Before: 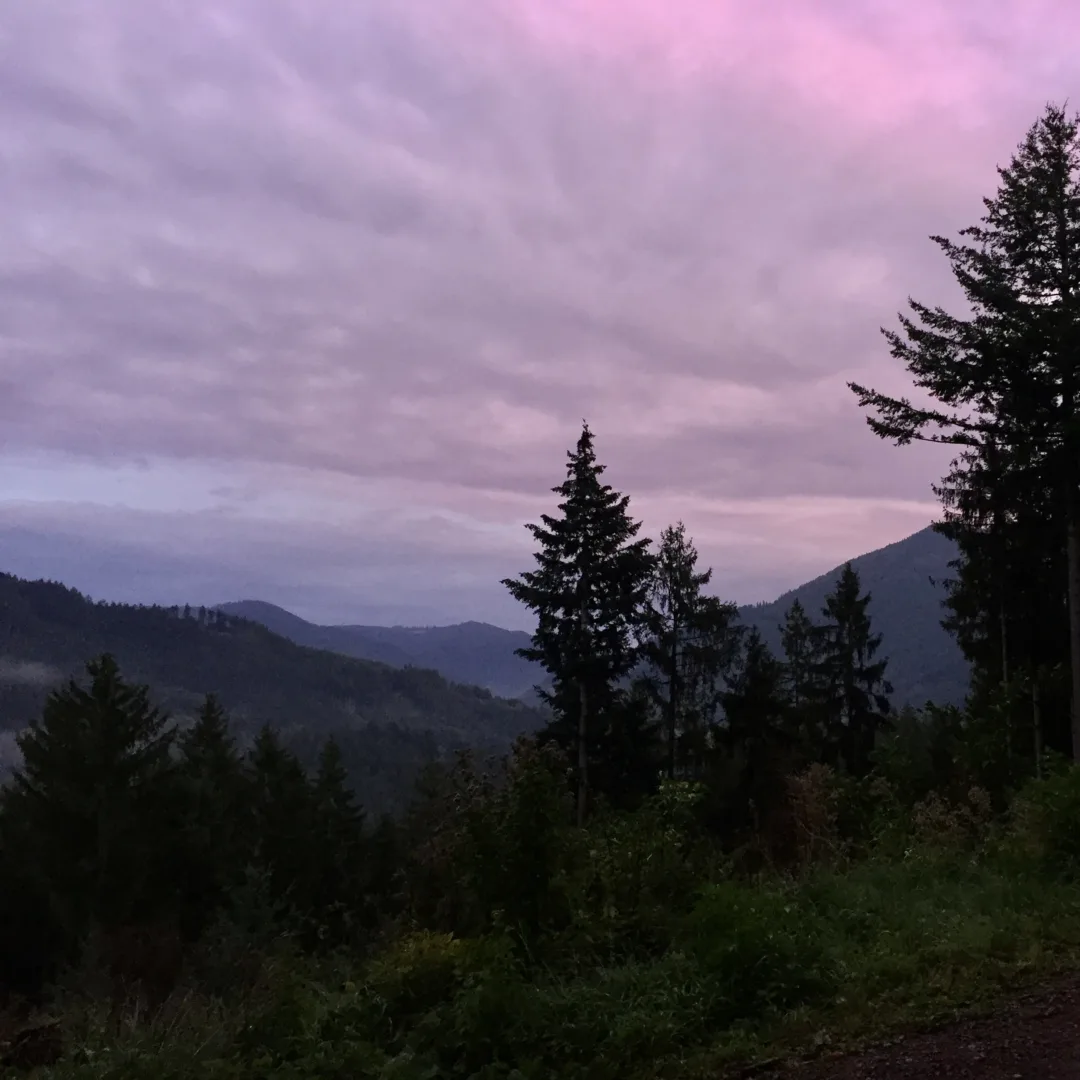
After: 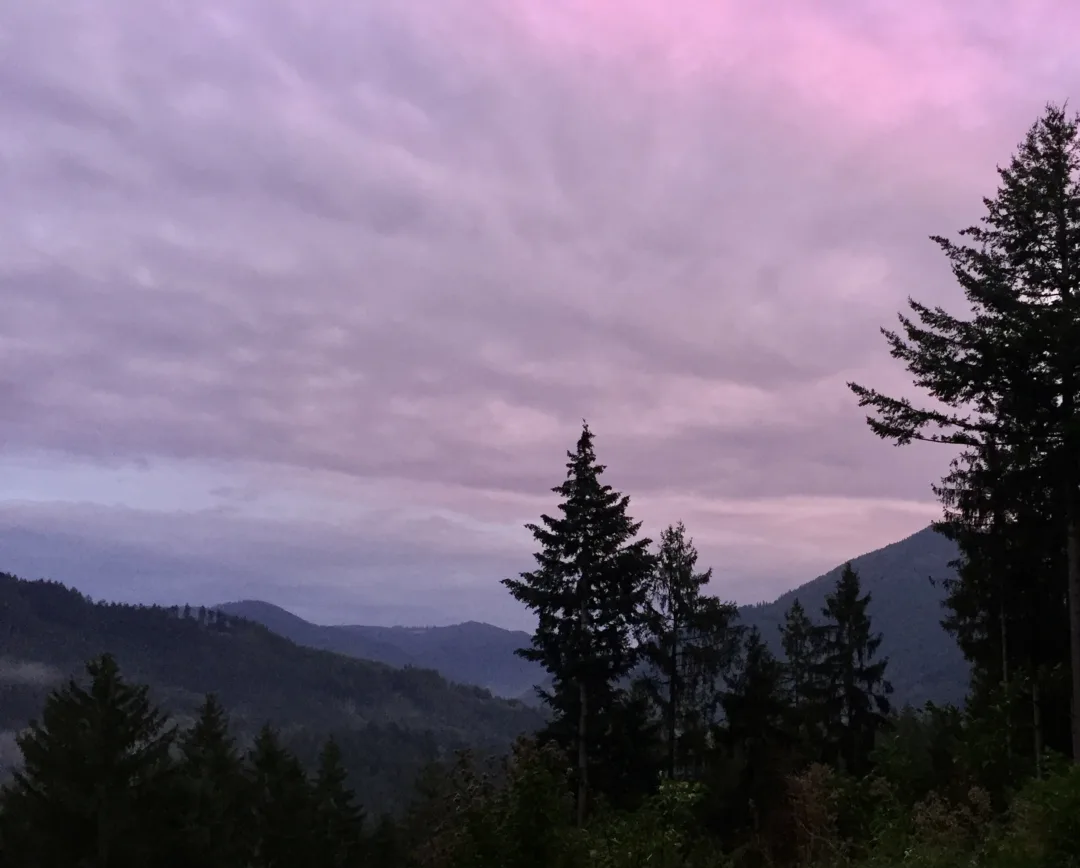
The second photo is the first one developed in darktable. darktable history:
crop: bottom 19.628%
